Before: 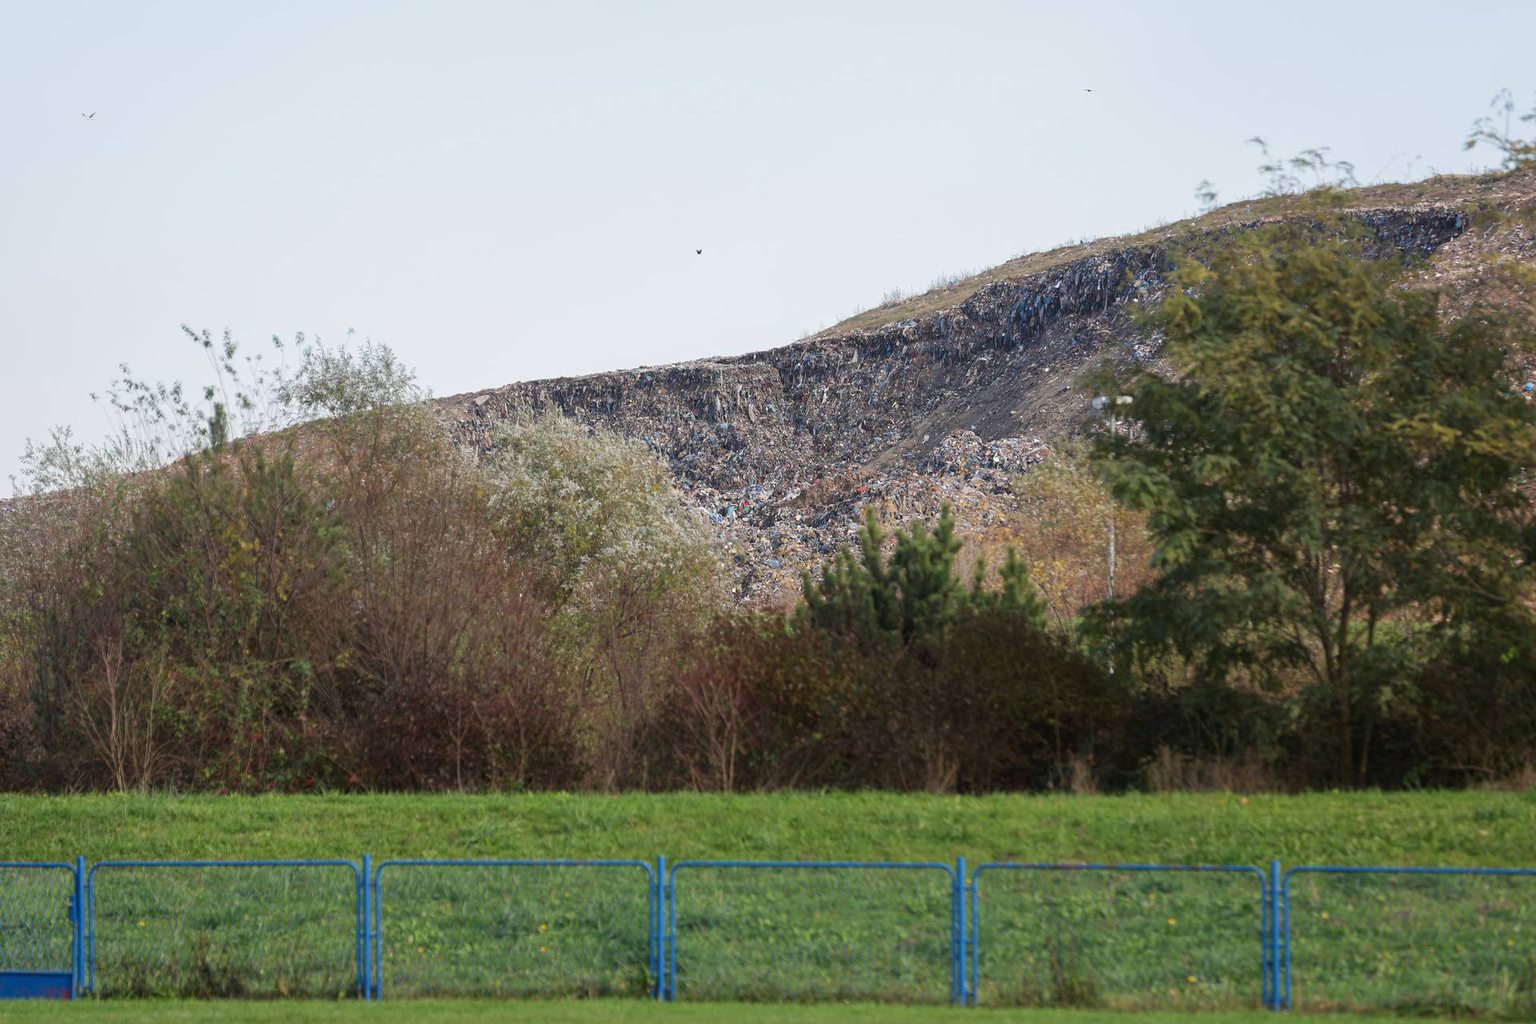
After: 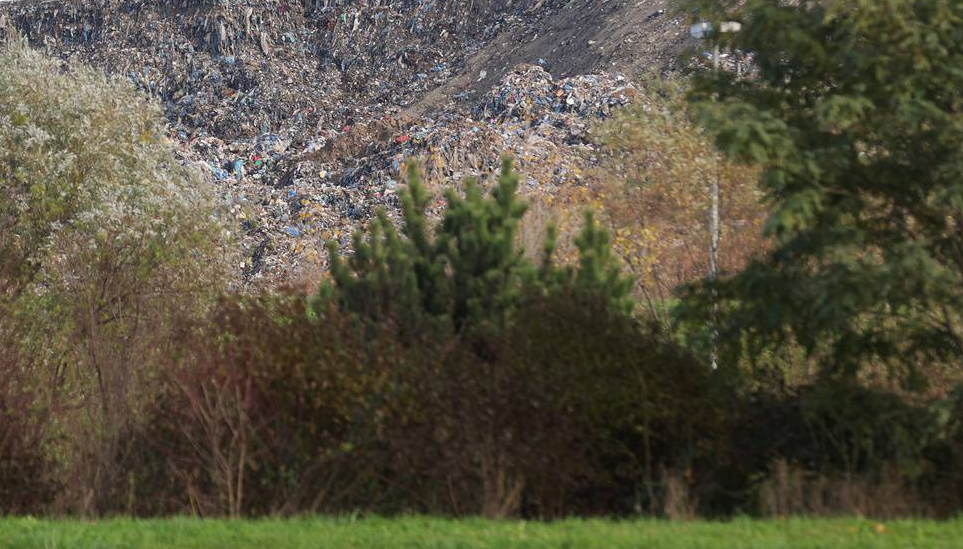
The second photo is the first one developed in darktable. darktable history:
crop: left 35.192%, top 37.008%, right 14.625%, bottom 20.073%
